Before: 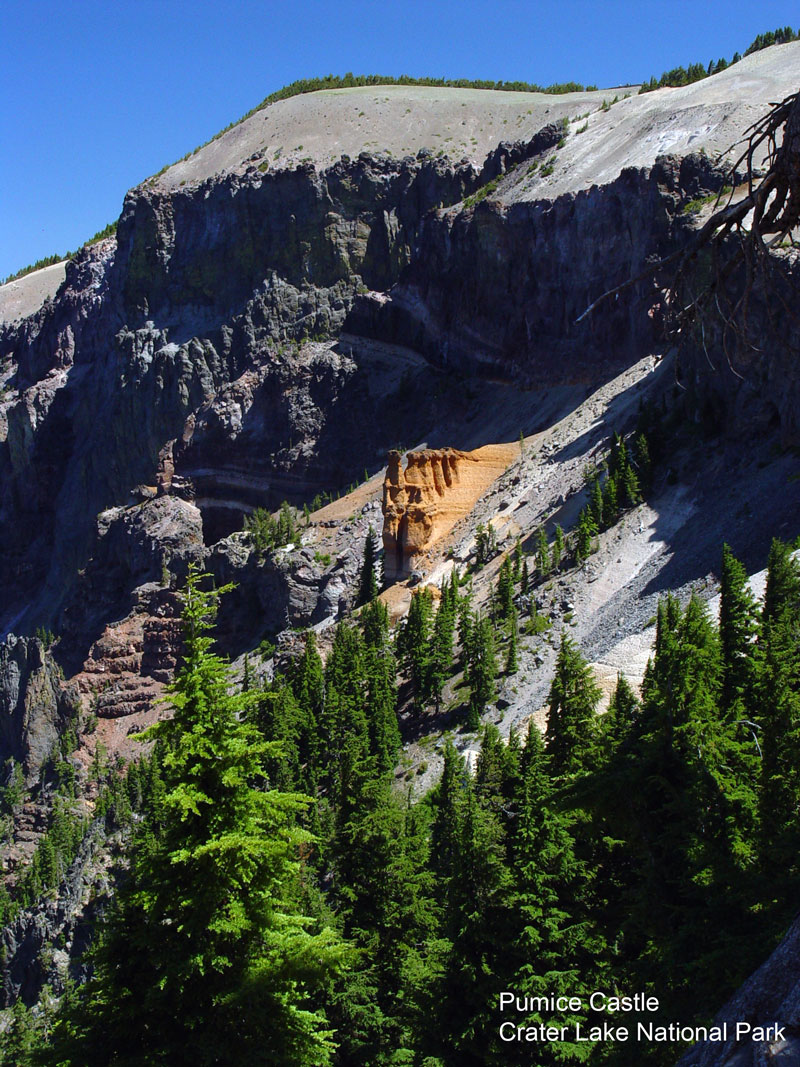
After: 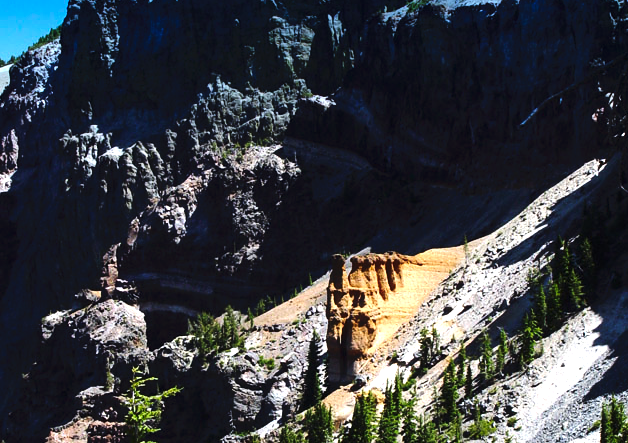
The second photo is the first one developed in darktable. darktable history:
tone equalizer: -8 EV -1.08 EV, -7 EV -1.01 EV, -6 EV -0.867 EV, -5 EV -0.578 EV, -3 EV 0.578 EV, -2 EV 0.867 EV, -1 EV 1.01 EV, +0 EV 1.08 EV, edges refinement/feathering 500, mask exposure compensation -1.57 EV, preserve details no
crop: left 7.036%, top 18.398%, right 14.379%, bottom 40.043%
graduated density: density 2.02 EV, hardness 44%, rotation 0.374°, offset 8.21, hue 208.8°, saturation 97%
tone curve: curves: ch0 [(0, 0) (0.003, 0.005) (0.011, 0.021) (0.025, 0.042) (0.044, 0.065) (0.069, 0.074) (0.1, 0.092) (0.136, 0.123) (0.177, 0.159) (0.224, 0.2) (0.277, 0.252) (0.335, 0.32) (0.399, 0.392) (0.468, 0.468) (0.543, 0.549) (0.623, 0.638) (0.709, 0.721) (0.801, 0.812) (0.898, 0.896) (1, 1)], preserve colors none
